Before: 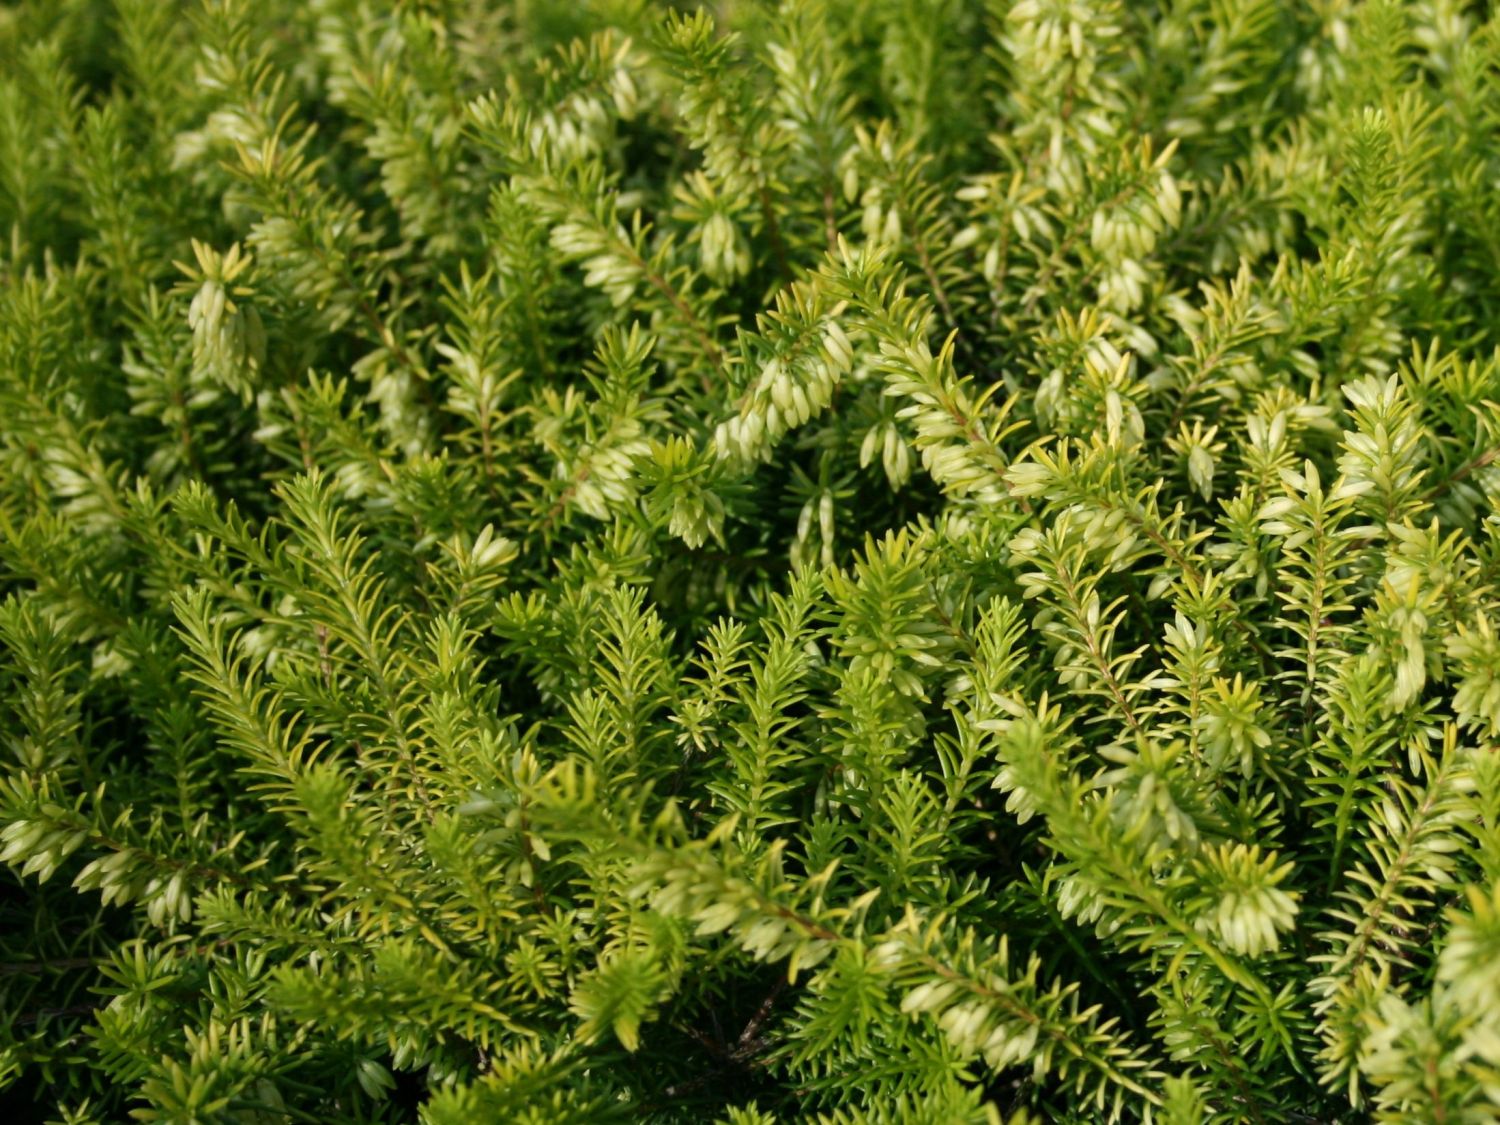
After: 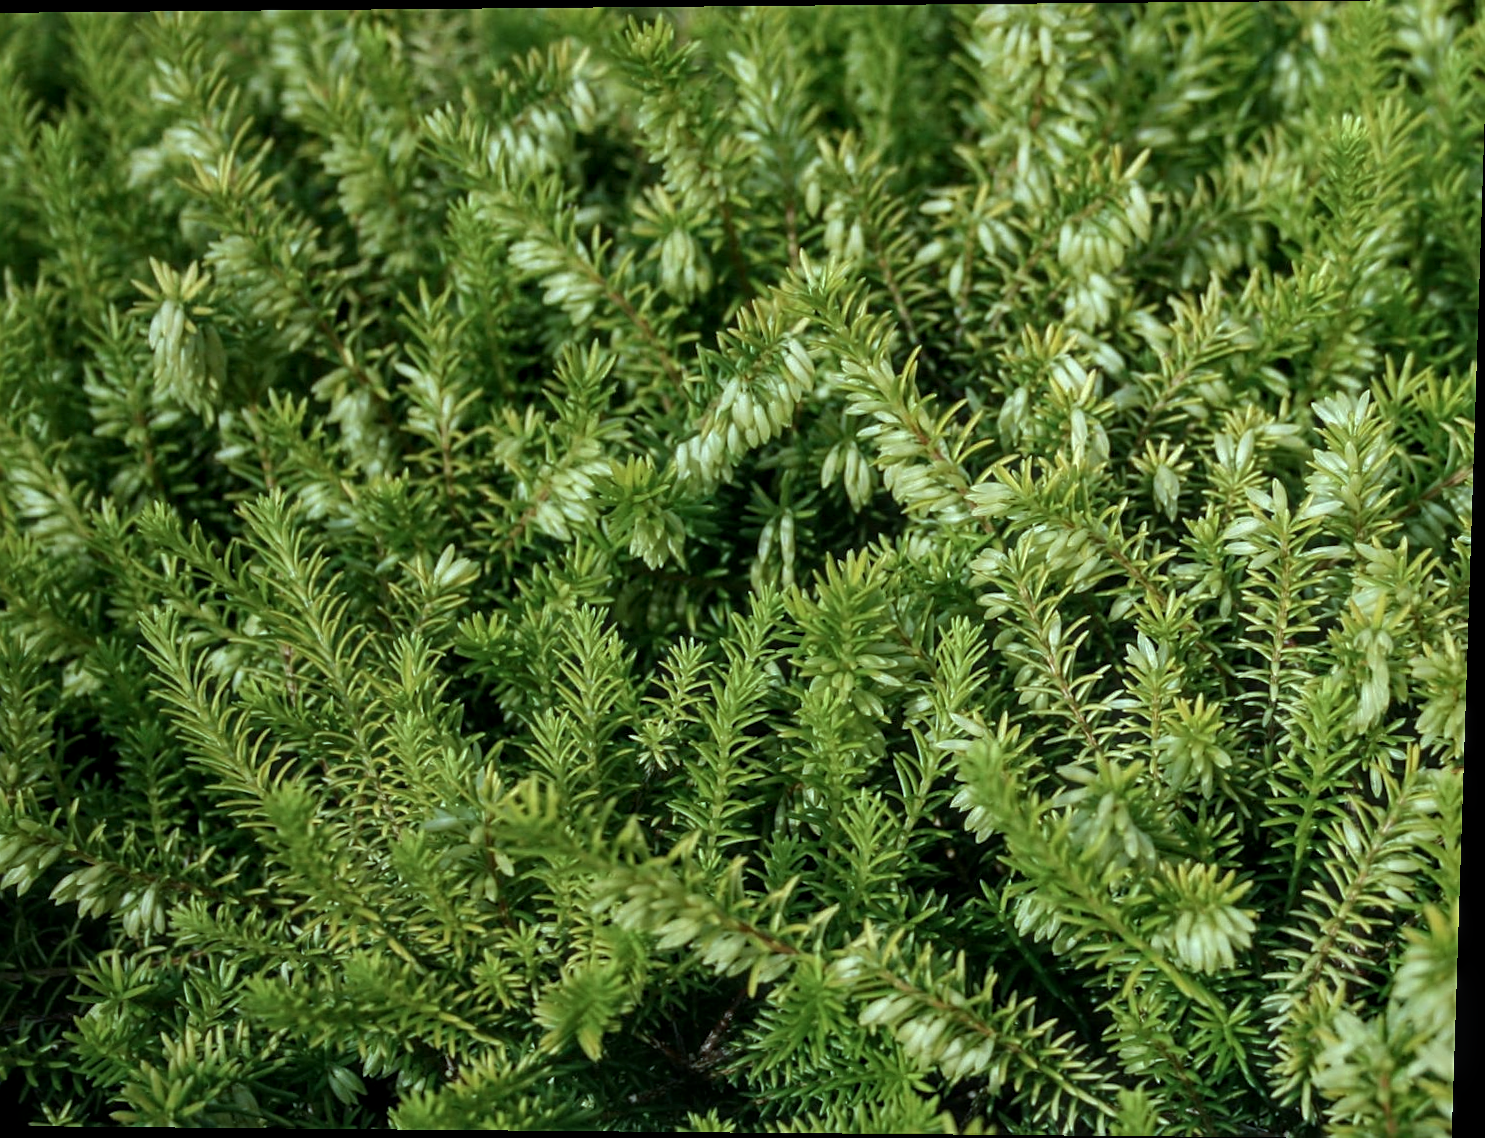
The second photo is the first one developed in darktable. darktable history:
crop and rotate: left 3.238%
haze removal: strength -0.05
base curve: curves: ch0 [(0, 0) (0.74, 0.67) (1, 1)]
local contrast: on, module defaults
color correction: highlights a* -11.71, highlights b* -15.58
sharpen: on, module defaults
rotate and perspective: lens shift (vertical) 0.048, lens shift (horizontal) -0.024, automatic cropping off
